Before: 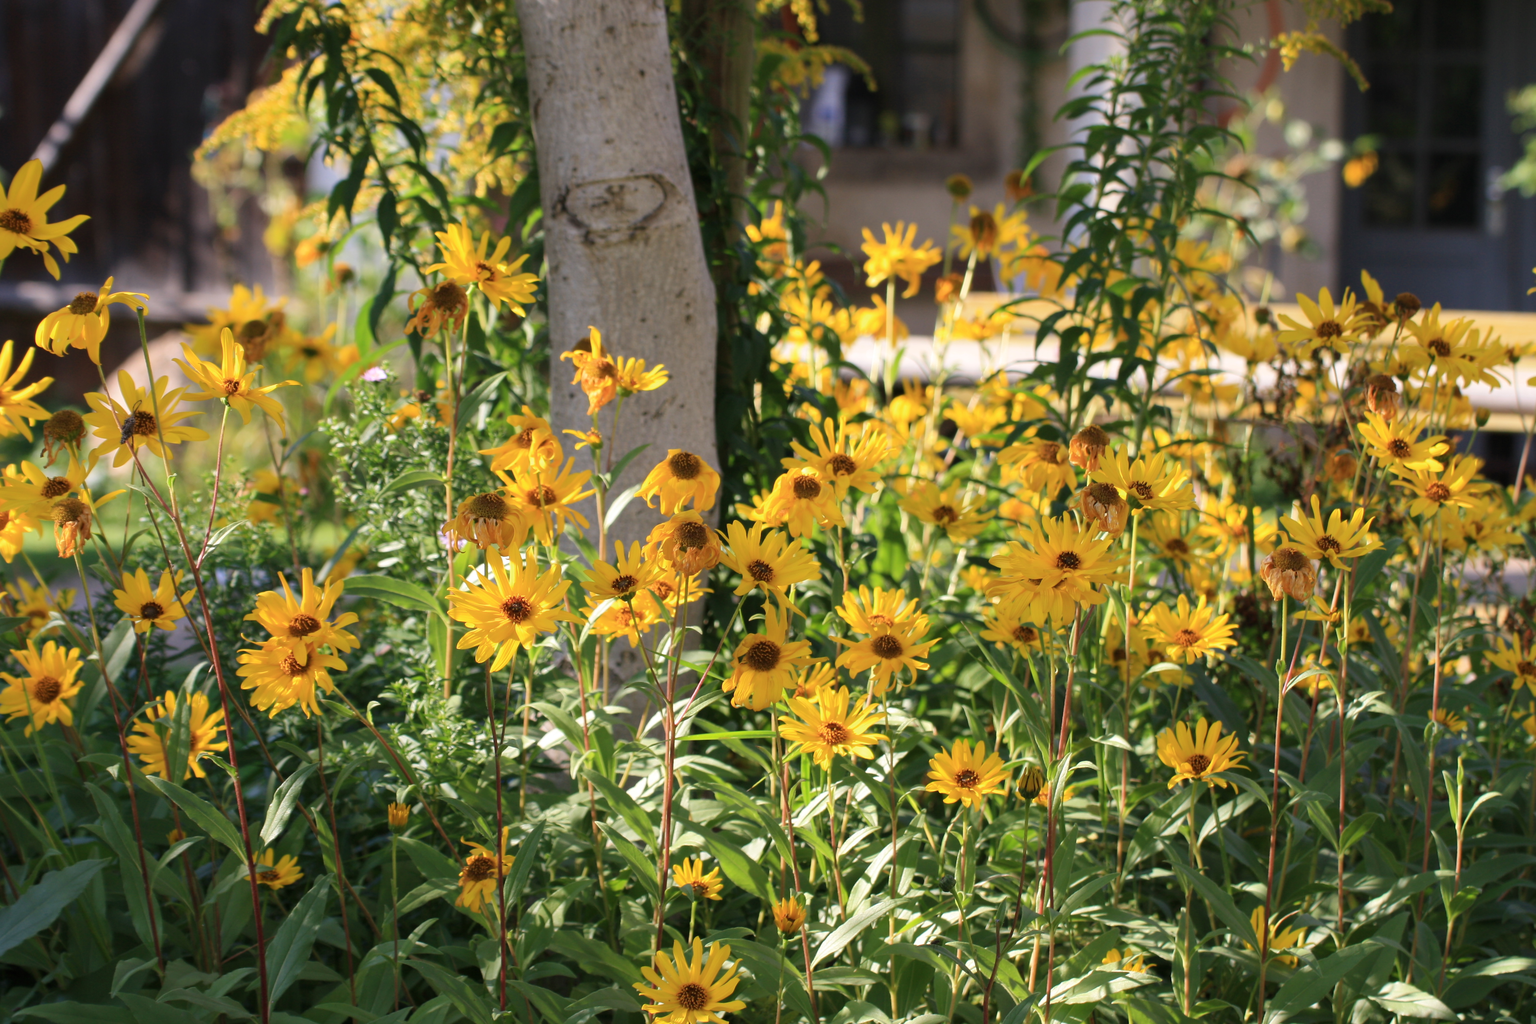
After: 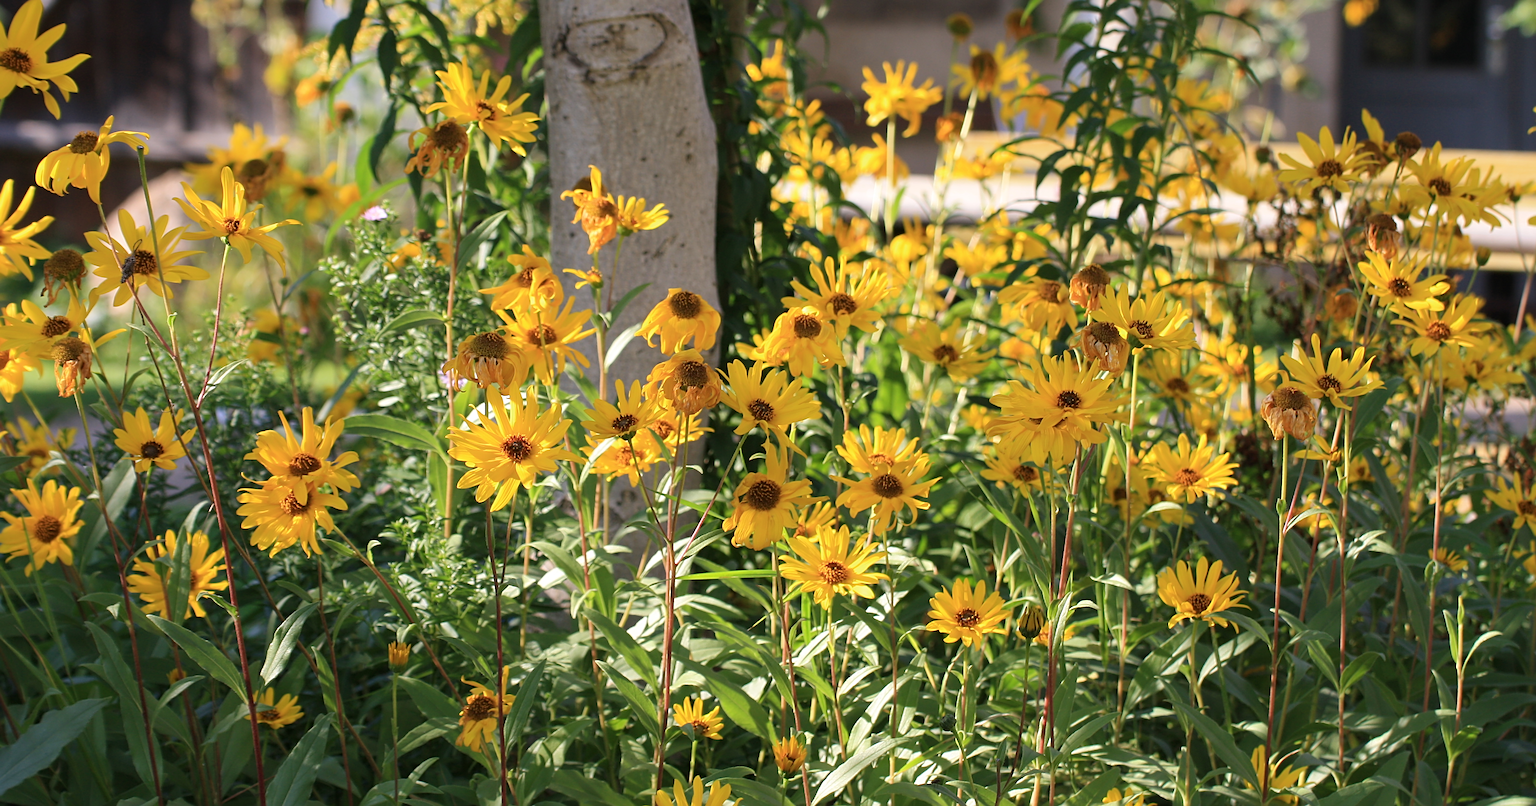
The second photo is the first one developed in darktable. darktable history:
crop and rotate: top 15.774%, bottom 5.506%
sharpen: radius 3.119
